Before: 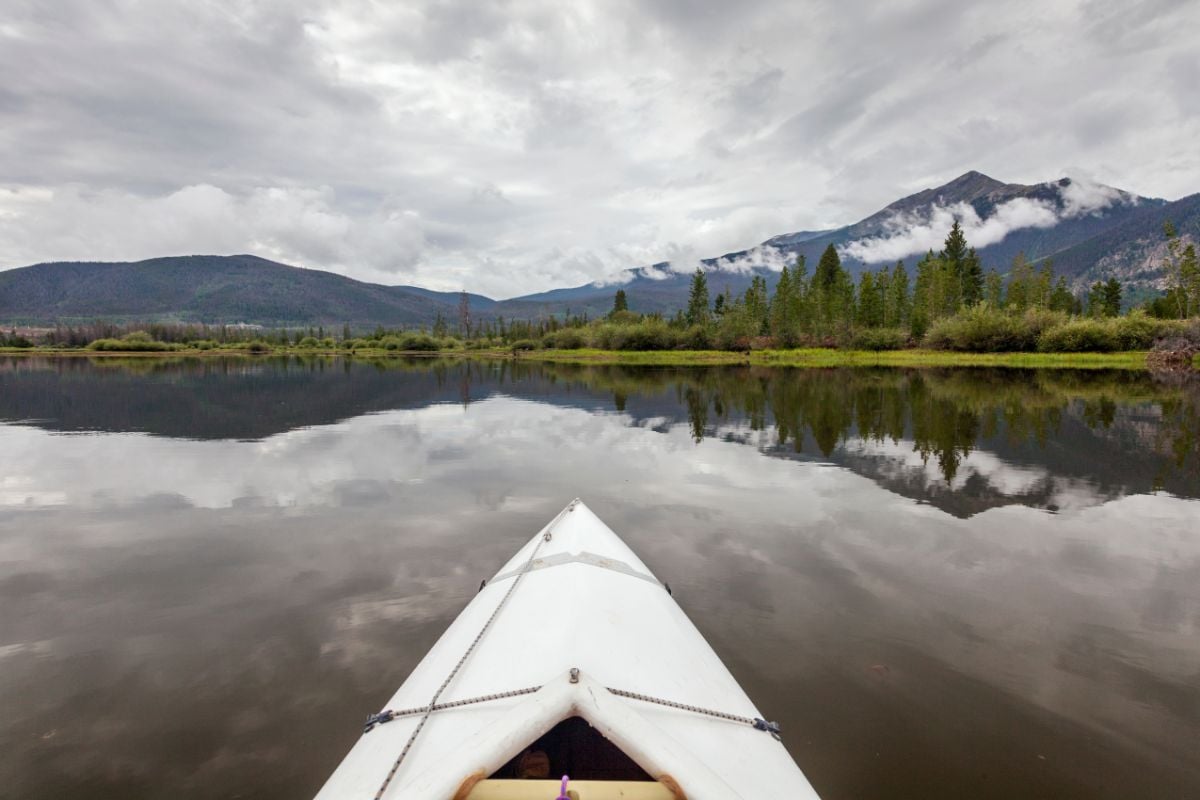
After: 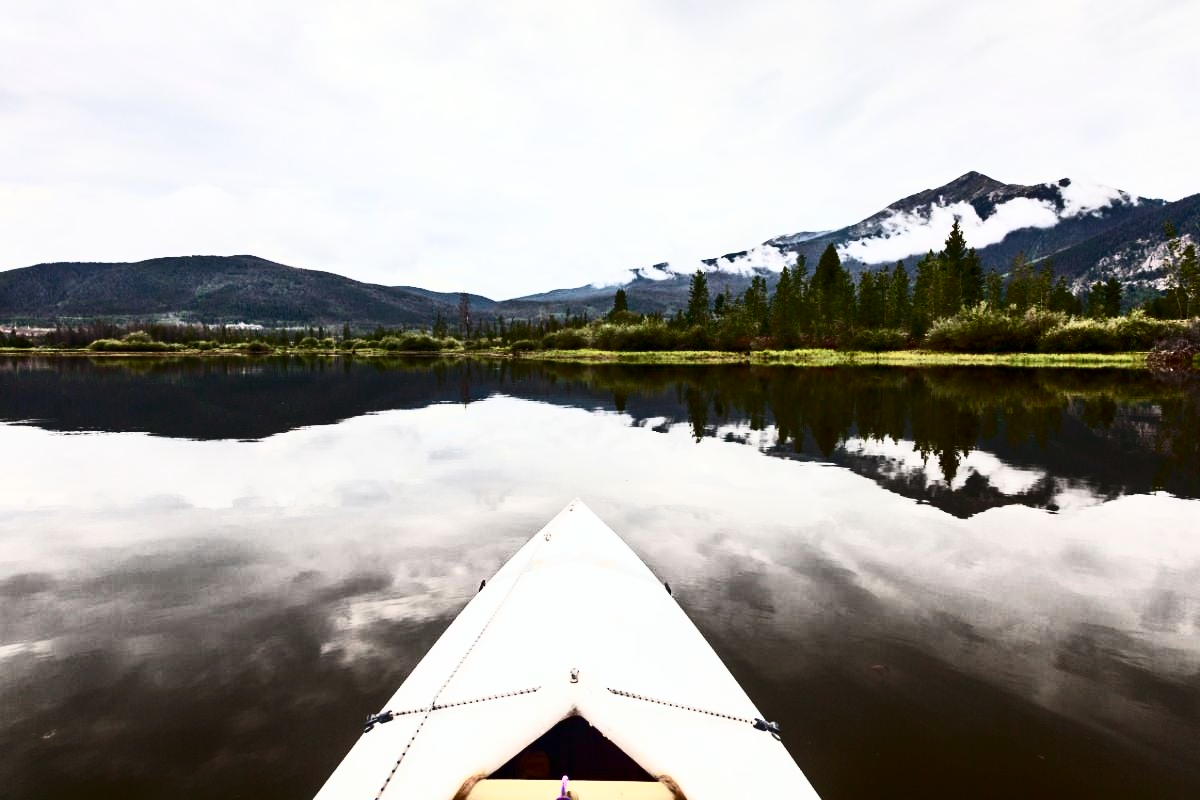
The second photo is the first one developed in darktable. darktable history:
contrast brightness saturation: contrast 0.918, brightness 0.193
